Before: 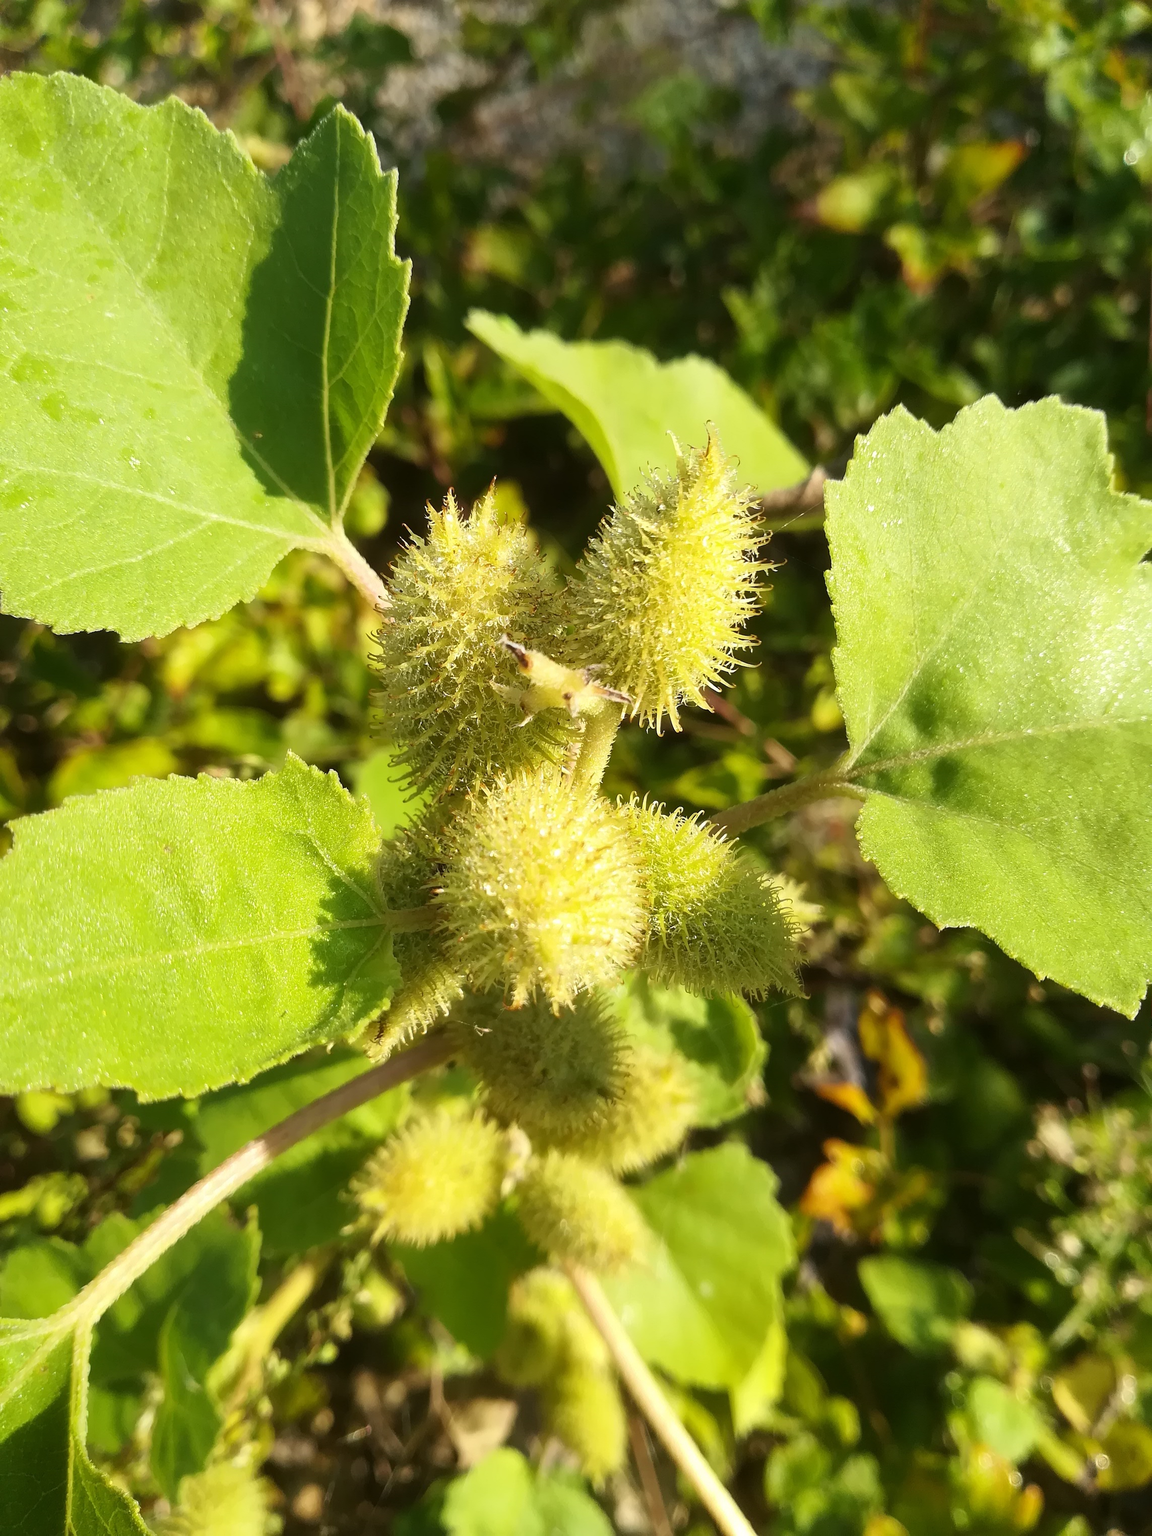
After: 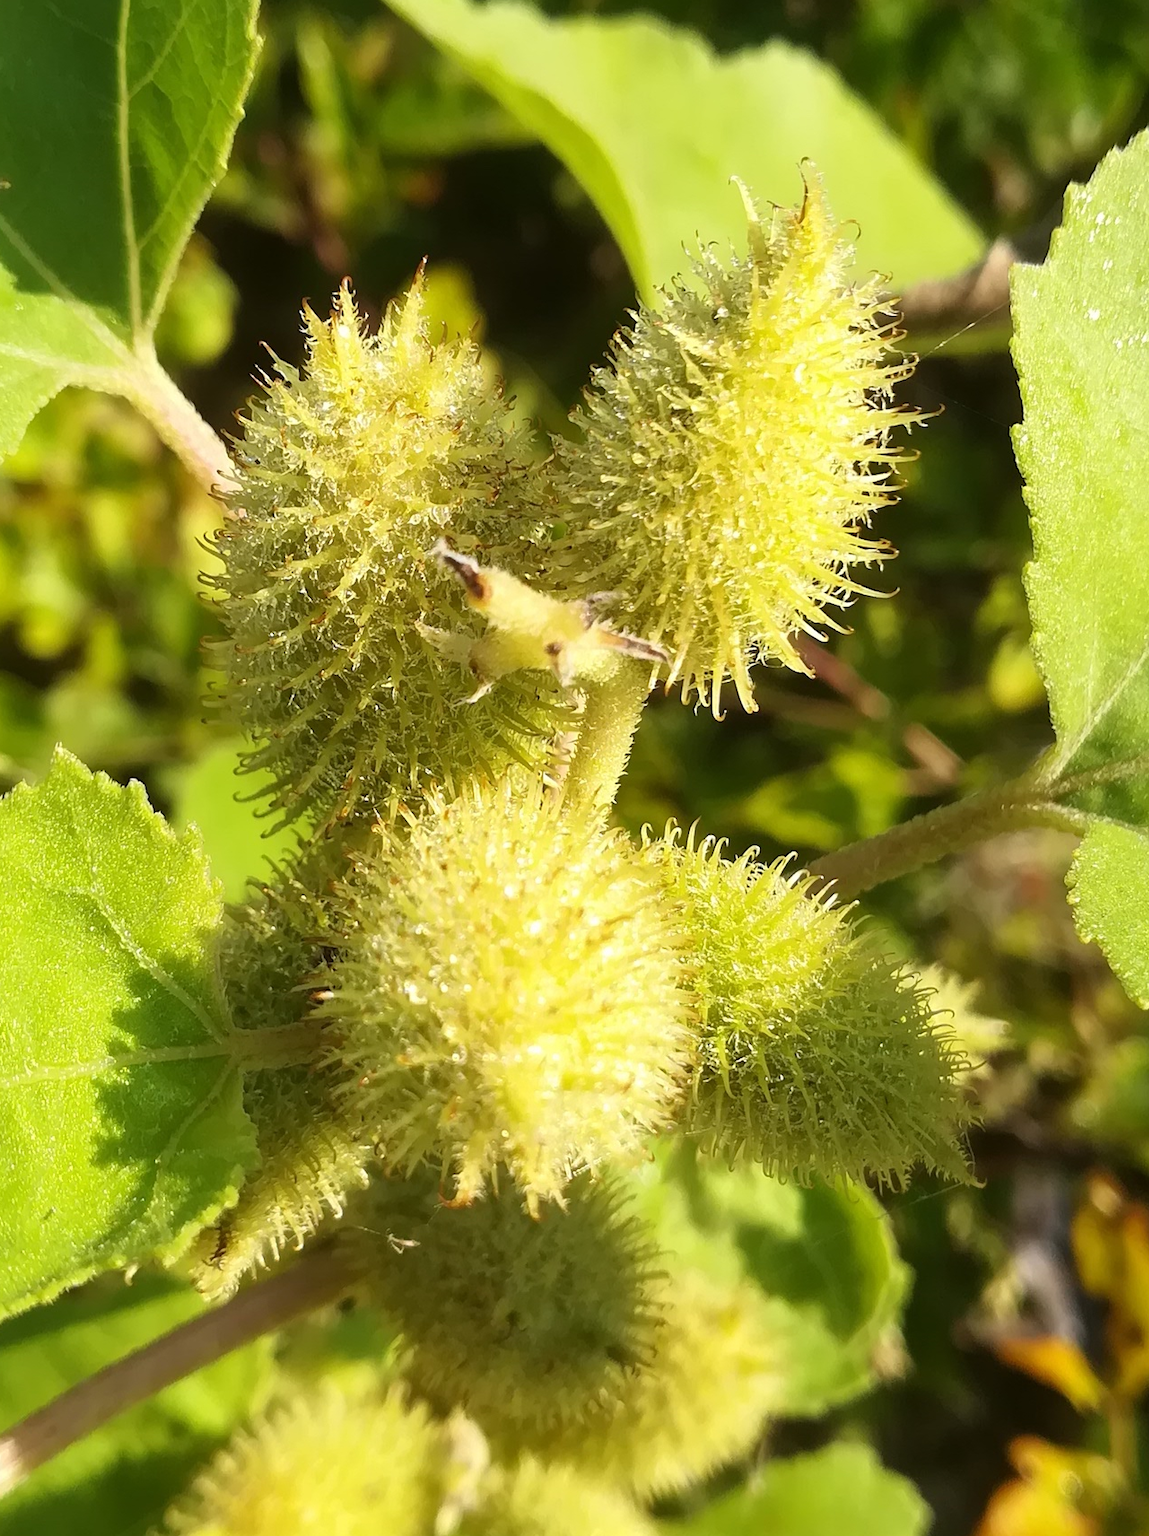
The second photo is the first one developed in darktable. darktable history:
crop and rotate: left 22.284%, top 21.6%, right 21.645%, bottom 22.207%
